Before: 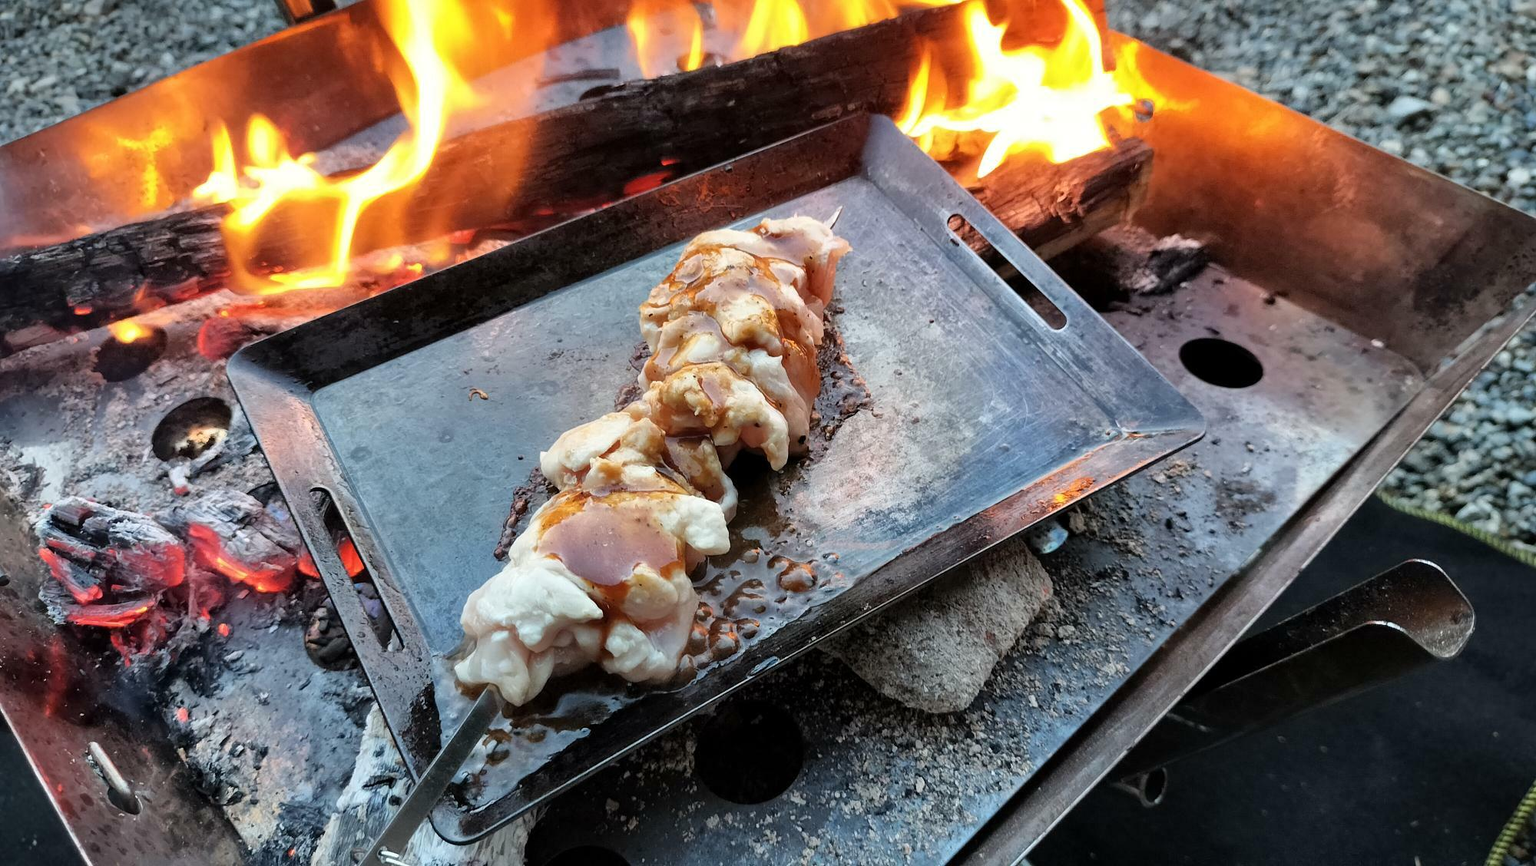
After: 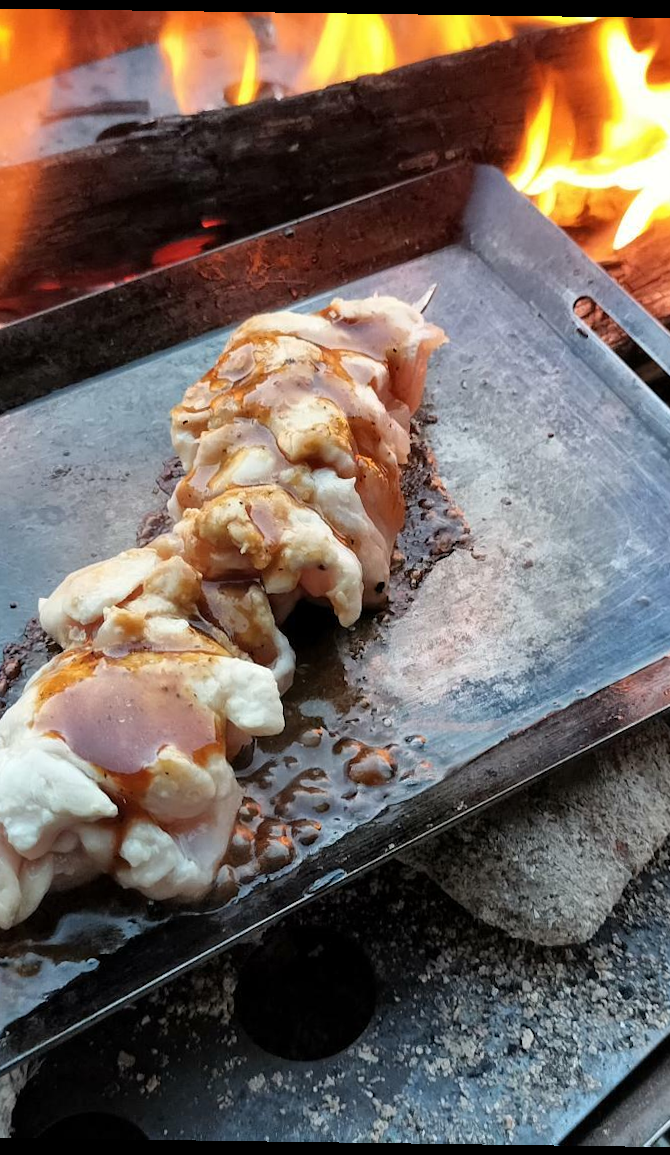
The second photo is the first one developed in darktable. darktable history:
crop: left 33.36%, right 33.36%
rotate and perspective: rotation 0.8°, automatic cropping off
